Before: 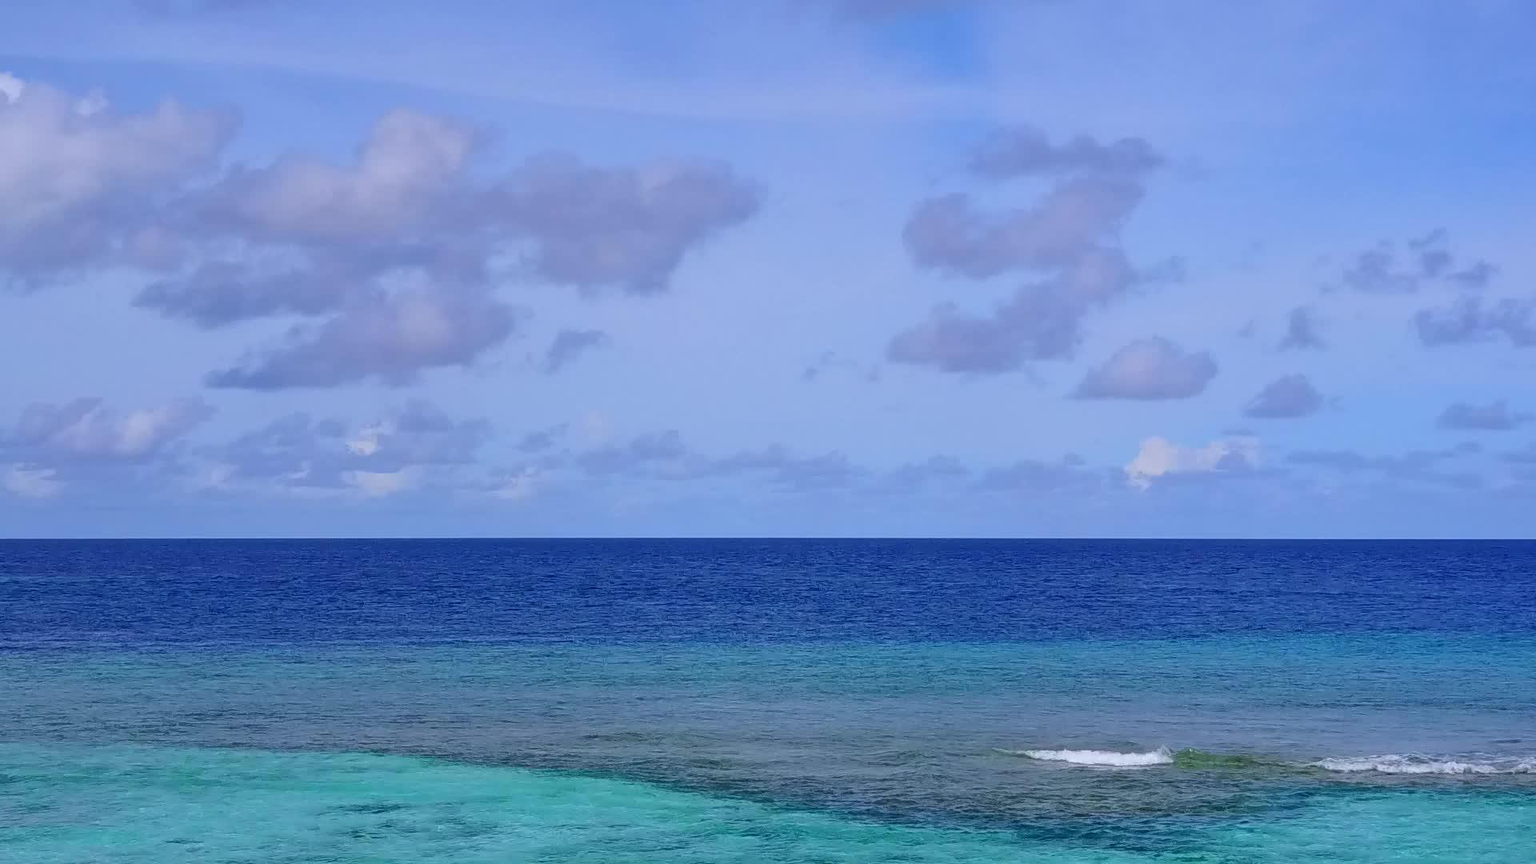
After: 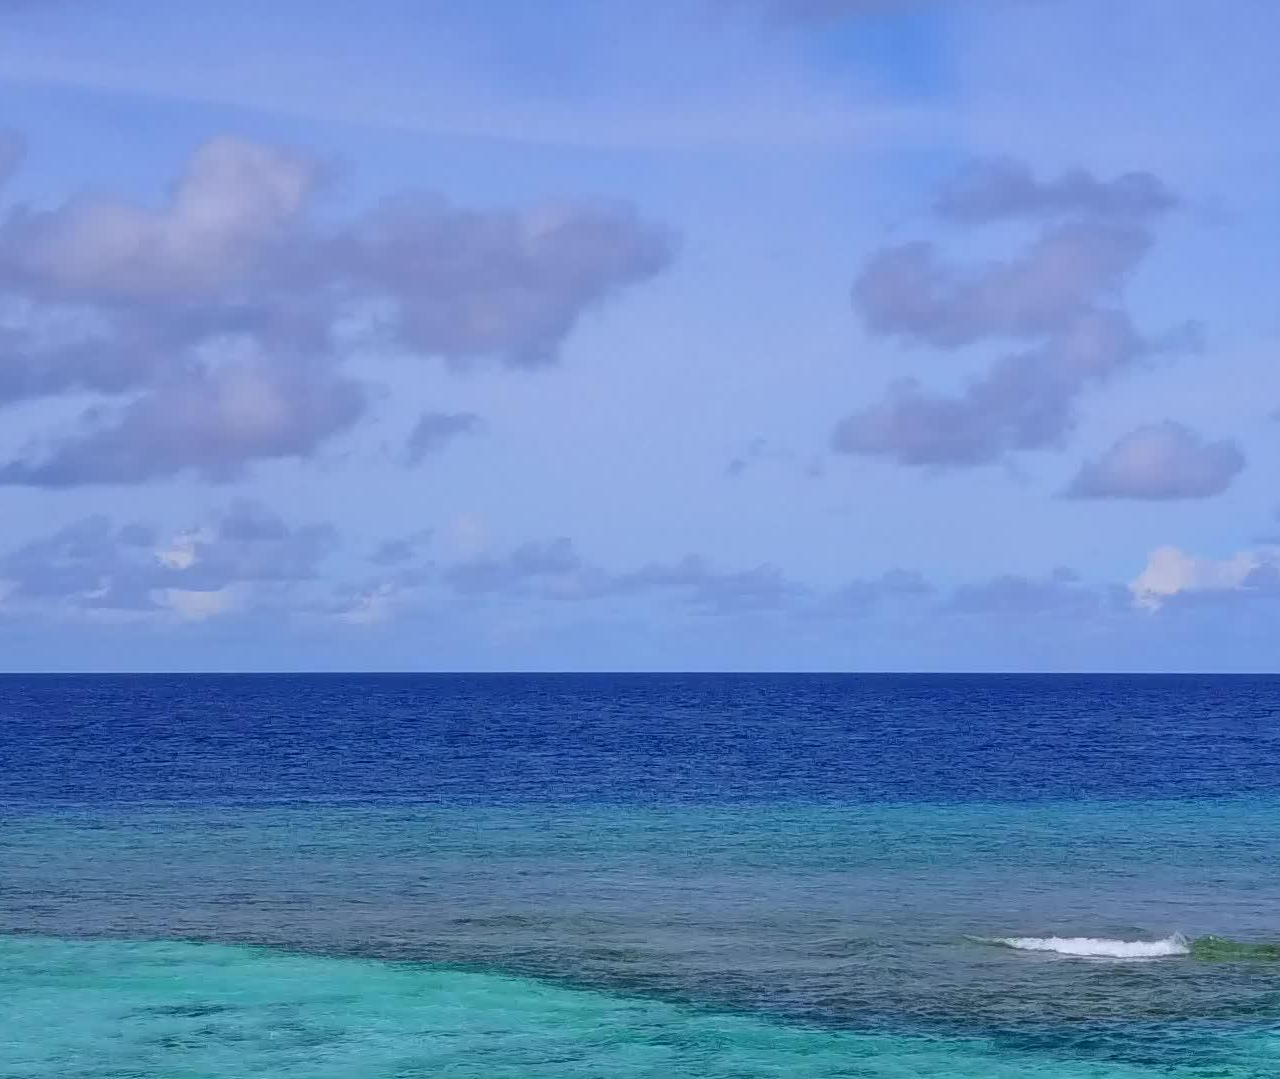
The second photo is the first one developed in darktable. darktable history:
crop and rotate: left 14.43%, right 18.887%
